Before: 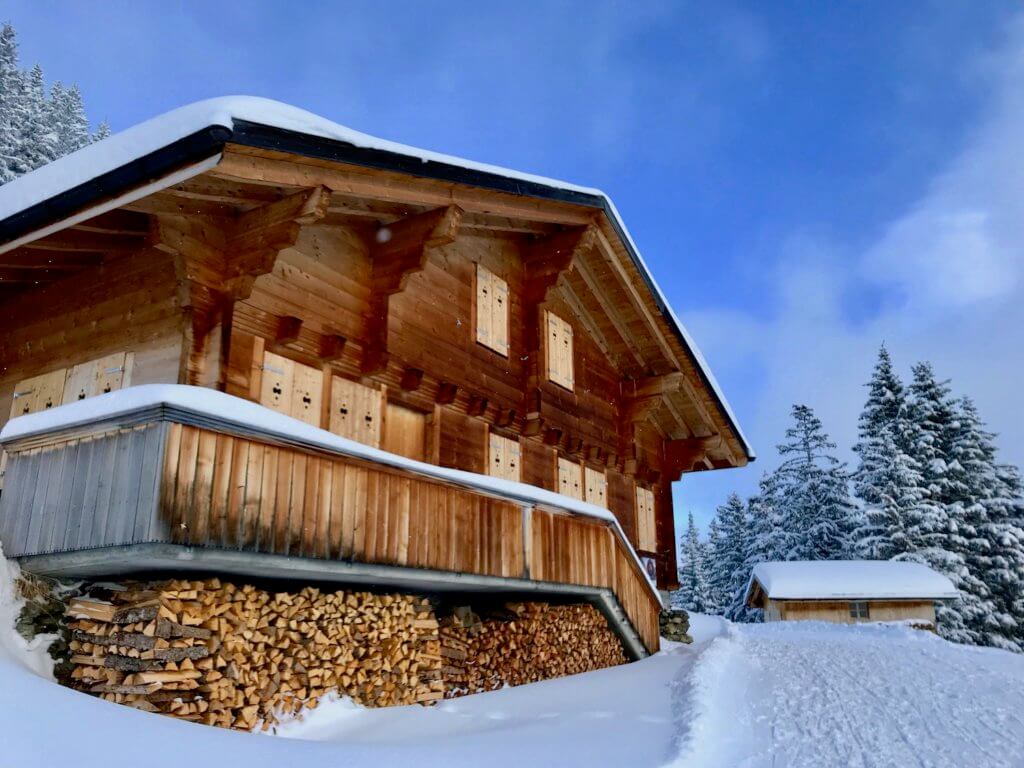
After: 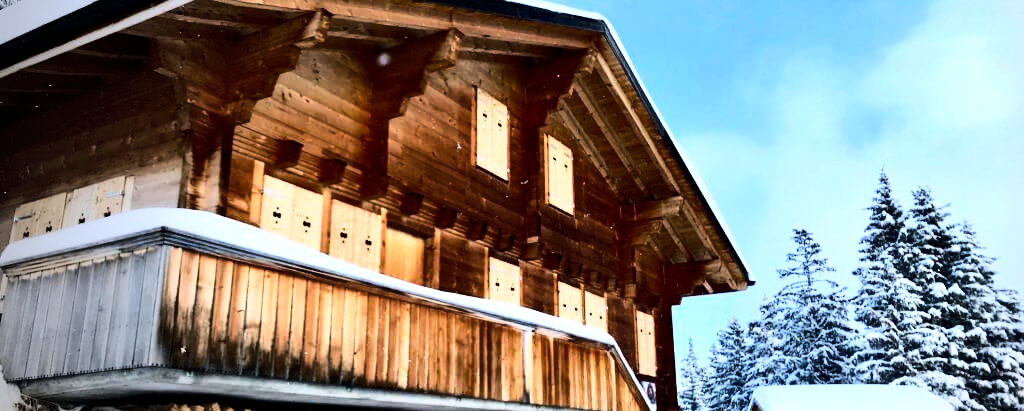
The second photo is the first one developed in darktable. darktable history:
white balance: red 1.004, blue 1.024
crop and rotate: top 23.043%, bottom 23.437%
vignetting: fall-off start 73.57%, center (0.22, -0.235)
base curve: curves: ch0 [(0, 0) (0.028, 0.03) (0.121, 0.232) (0.46, 0.748) (0.859, 0.968) (1, 1)]
tone equalizer: -8 EV -1.08 EV, -7 EV -1.01 EV, -6 EV -0.867 EV, -5 EV -0.578 EV, -3 EV 0.578 EV, -2 EV 0.867 EV, -1 EV 1.01 EV, +0 EV 1.08 EV, edges refinement/feathering 500, mask exposure compensation -1.57 EV, preserve details no
